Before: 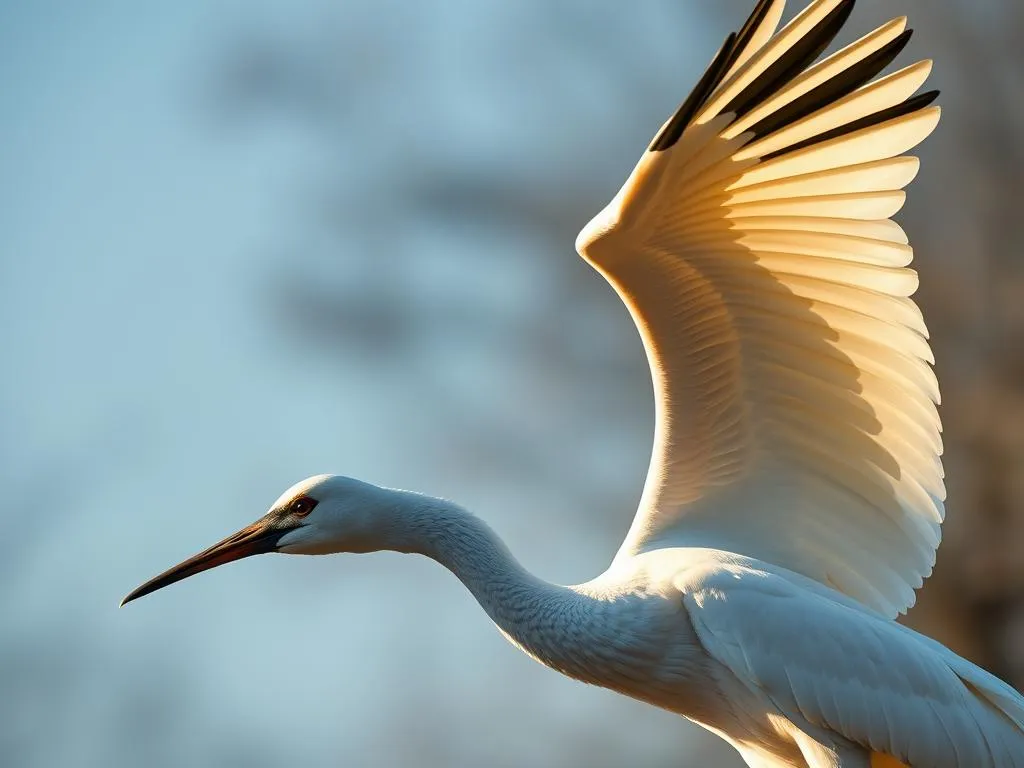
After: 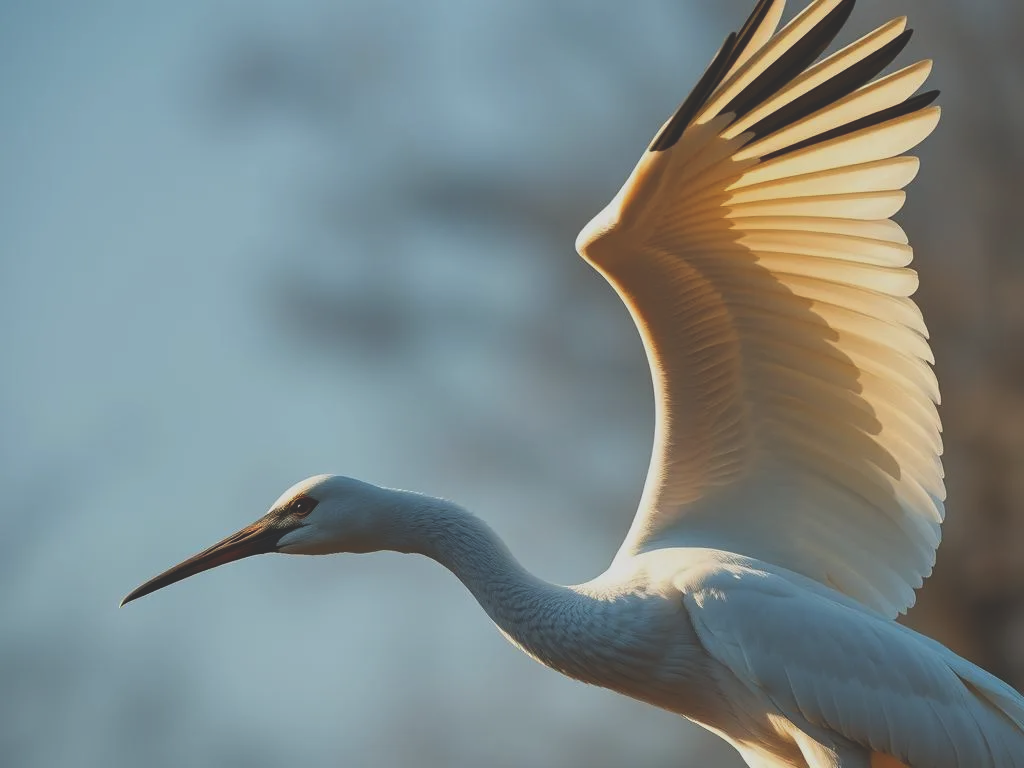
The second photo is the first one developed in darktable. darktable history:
exposure: black level correction -0.036, exposure -0.496 EV, compensate highlight preservation false
